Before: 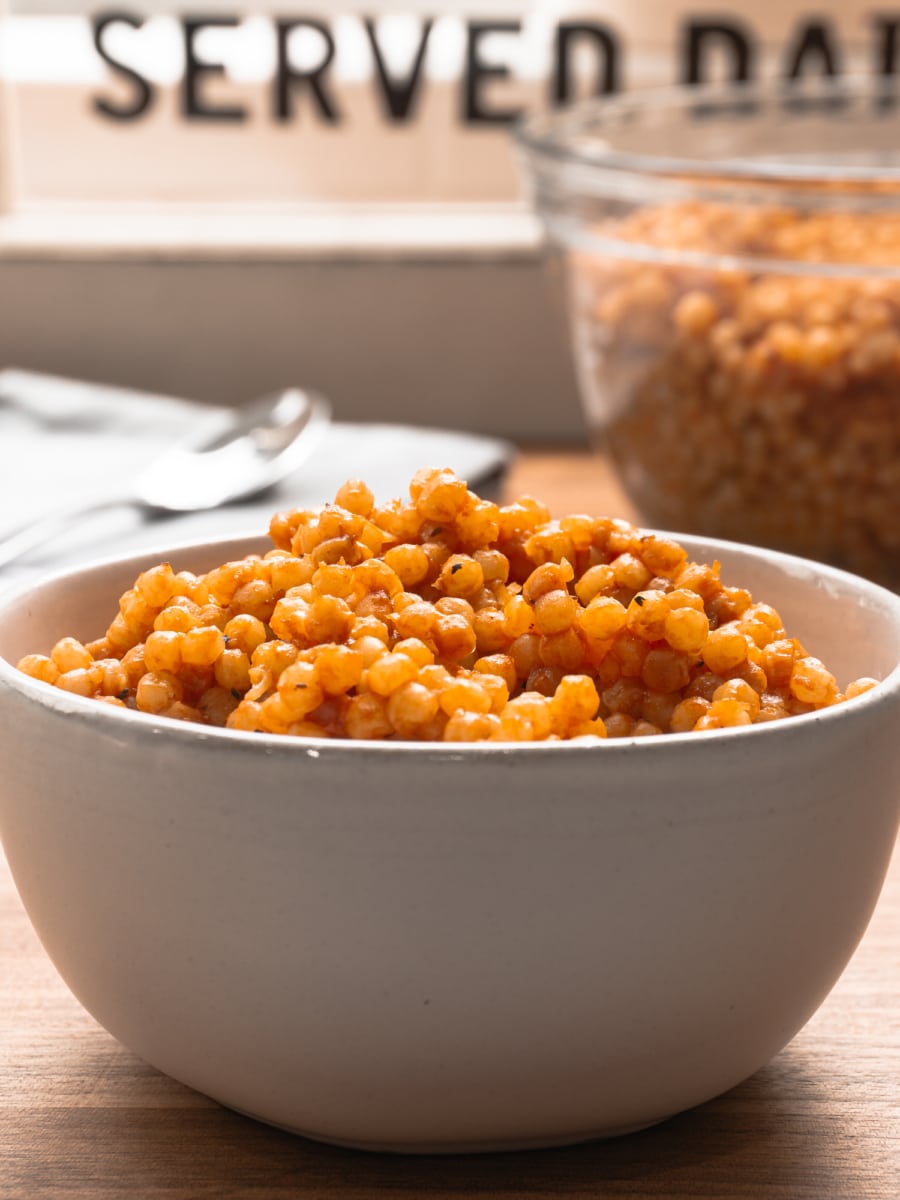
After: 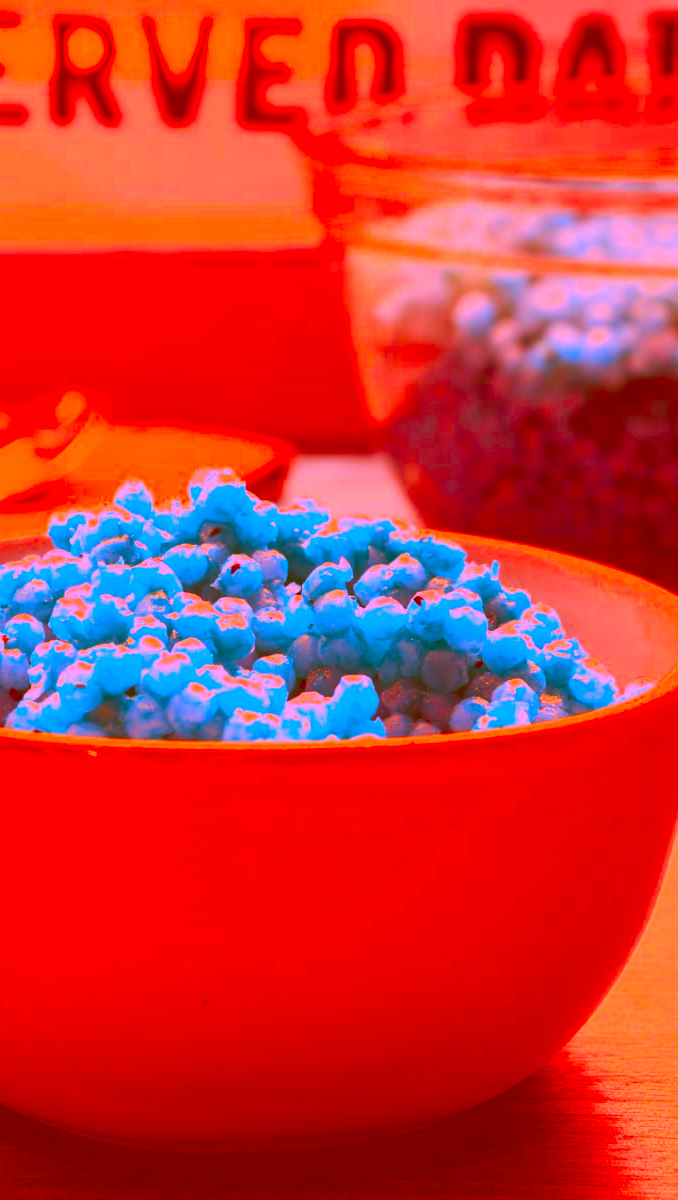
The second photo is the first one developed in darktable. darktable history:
color correction: highlights a* -39.12, highlights b* -39.8, shadows a* -39.29, shadows b* -39.98, saturation -2.97
crop and rotate: left 24.589%
